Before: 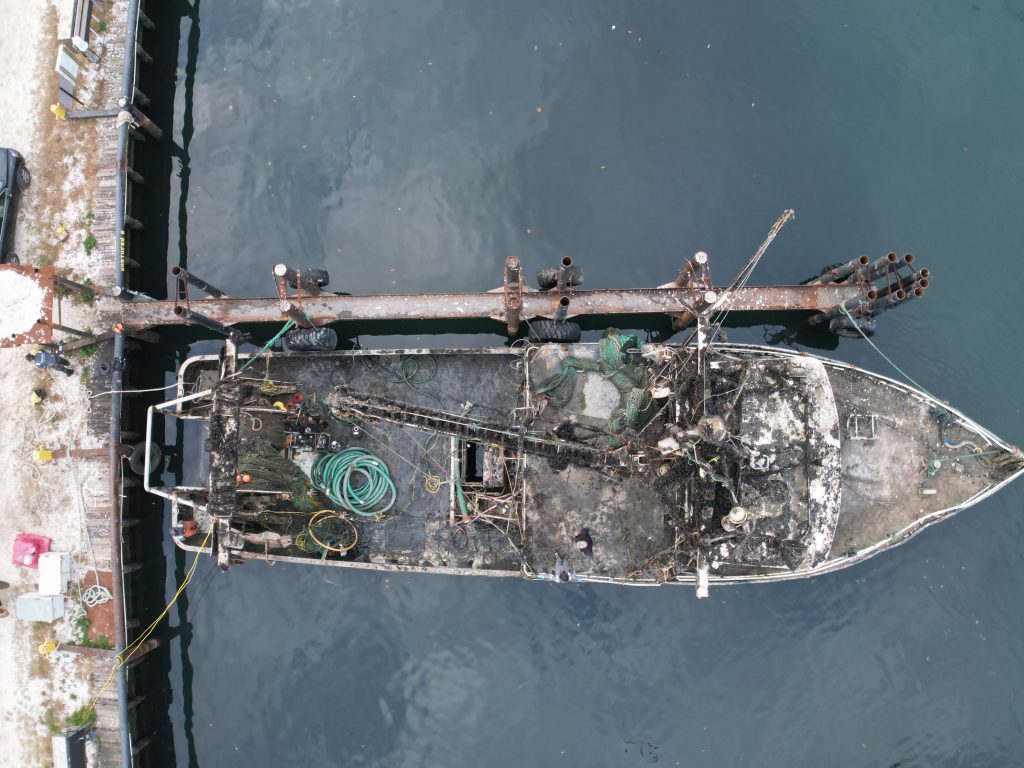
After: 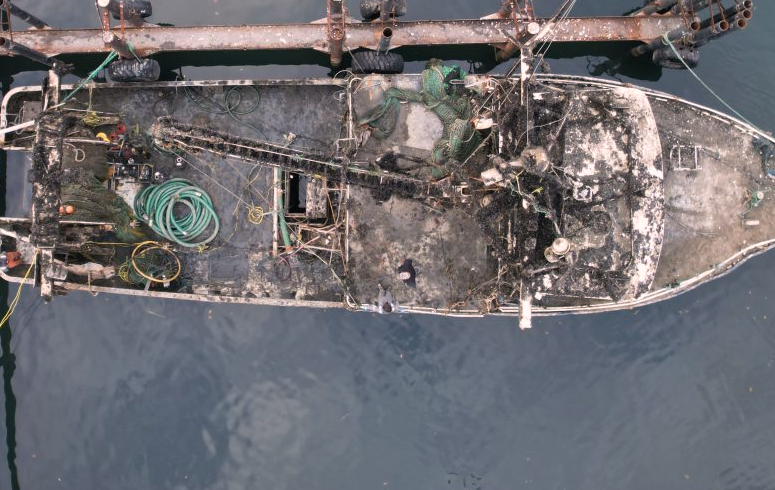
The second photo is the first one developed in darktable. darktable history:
color correction: highlights a* 7.34, highlights b* 4.37
crop and rotate: left 17.299%, top 35.115%, right 7.015%, bottom 1.024%
